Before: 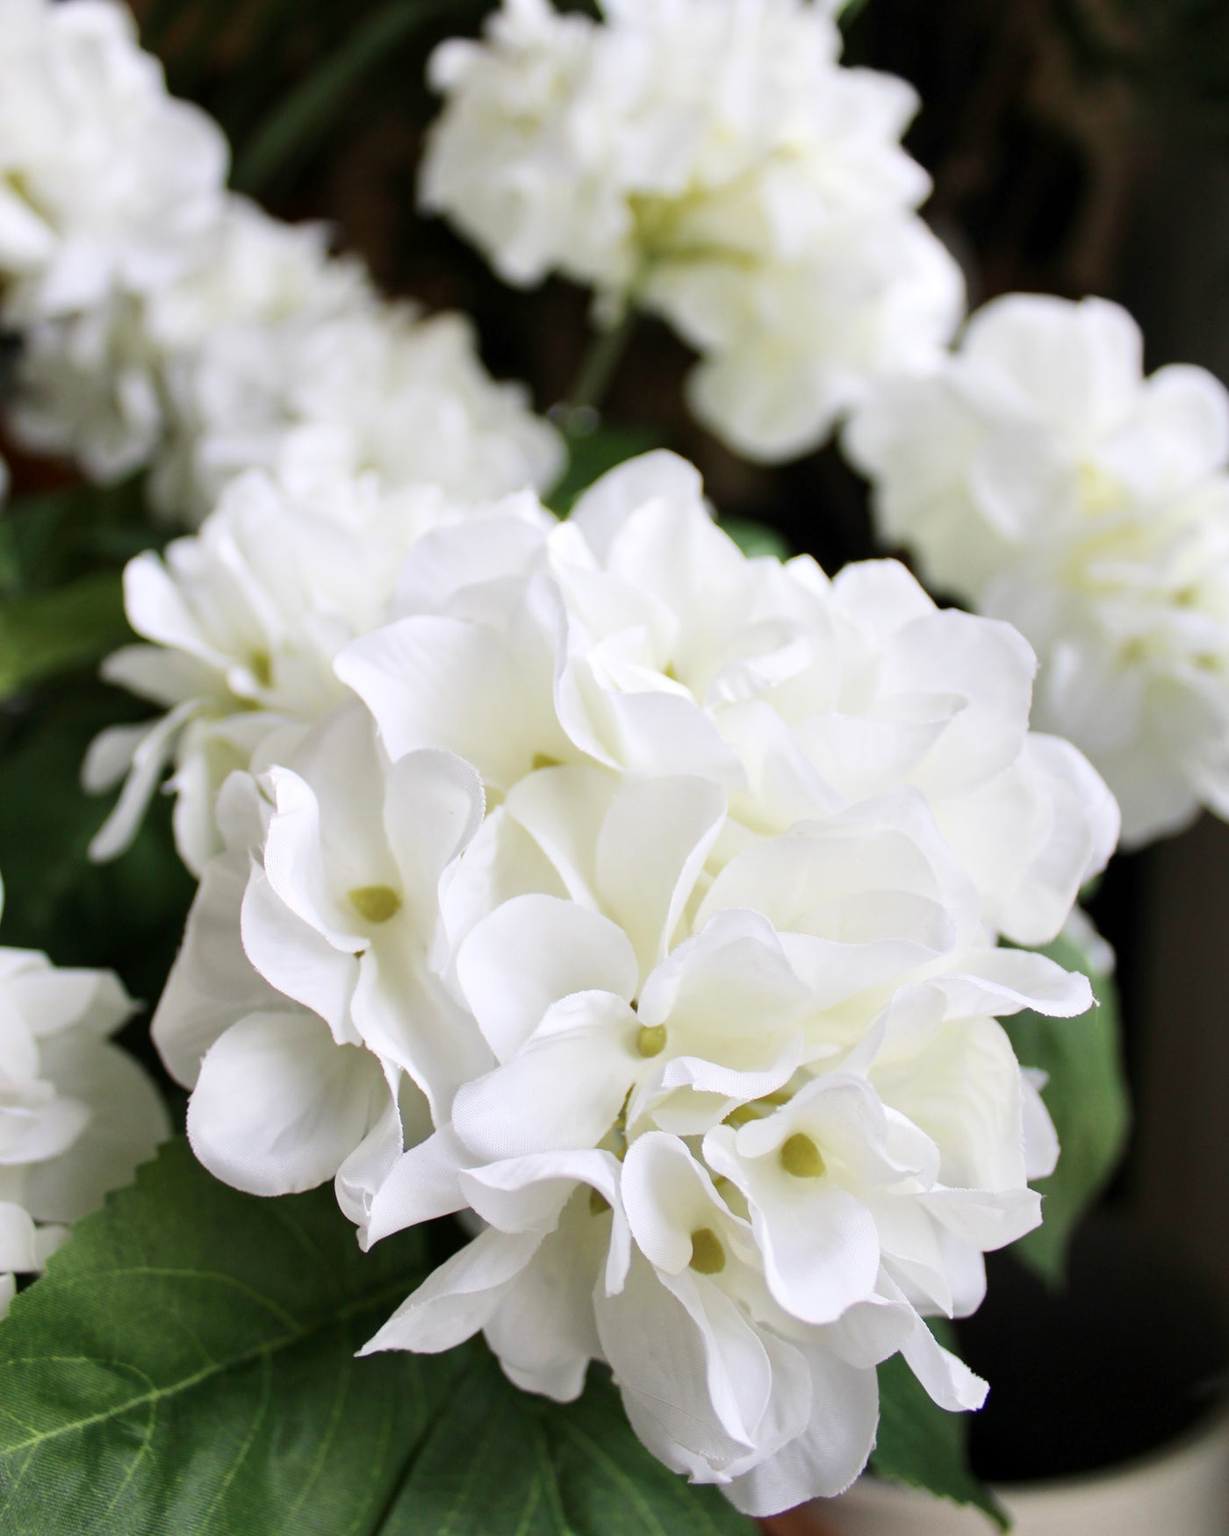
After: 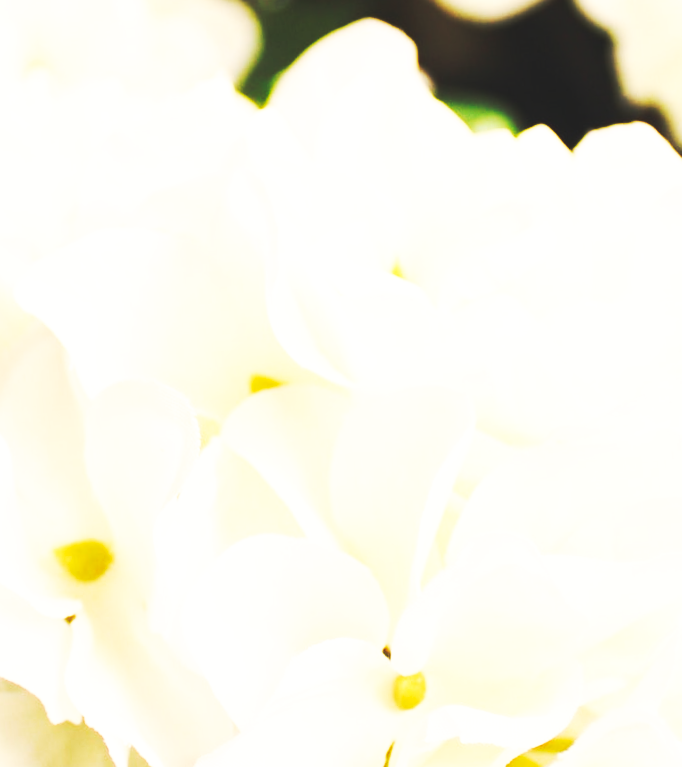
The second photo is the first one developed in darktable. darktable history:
crop: left 25%, top 25%, right 25%, bottom 25%
rotate and perspective: rotation -4.57°, crop left 0.054, crop right 0.944, crop top 0.087, crop bottom 0.914
white balance: red 1.123, blue 0.83
base curve: curves: ch0 [(0, 0.015) (0.085, 0.116) (0.134, 0.298) (0.19, 0.545) (0.296, 0.764) (0.599, 0.982) (1, 1)], preserve colors none
